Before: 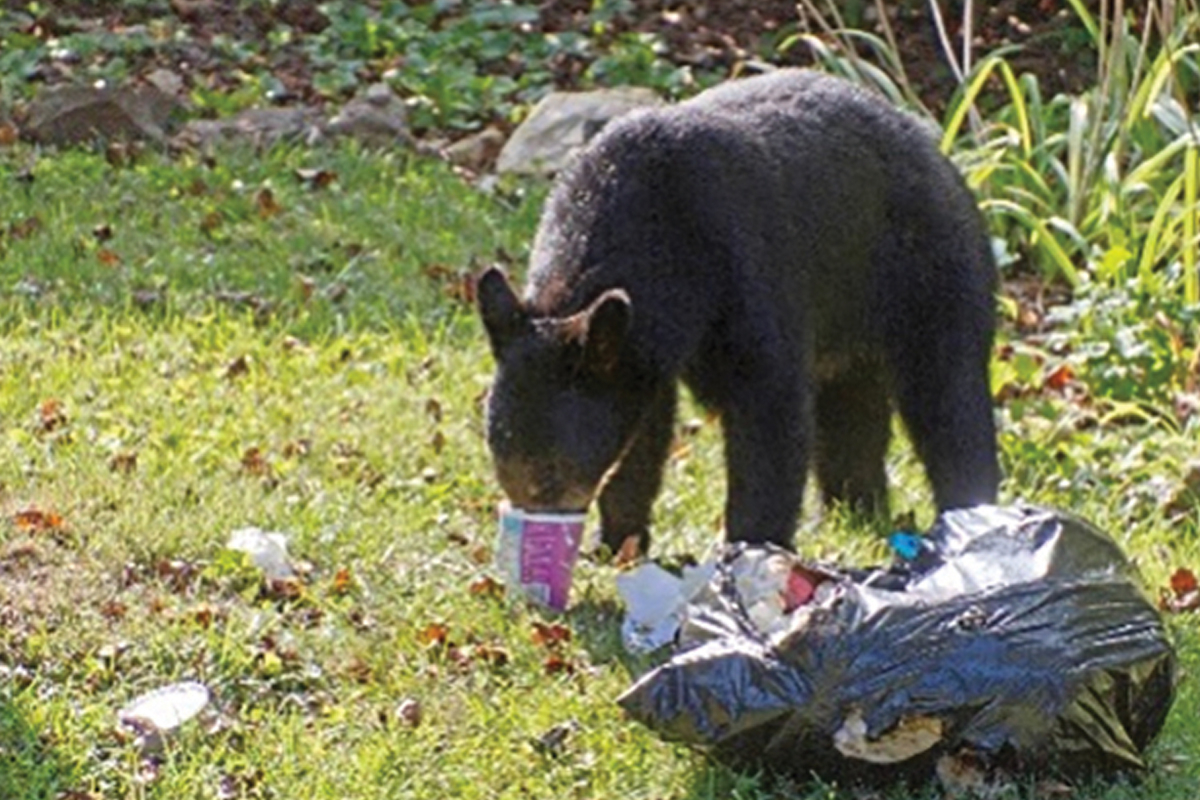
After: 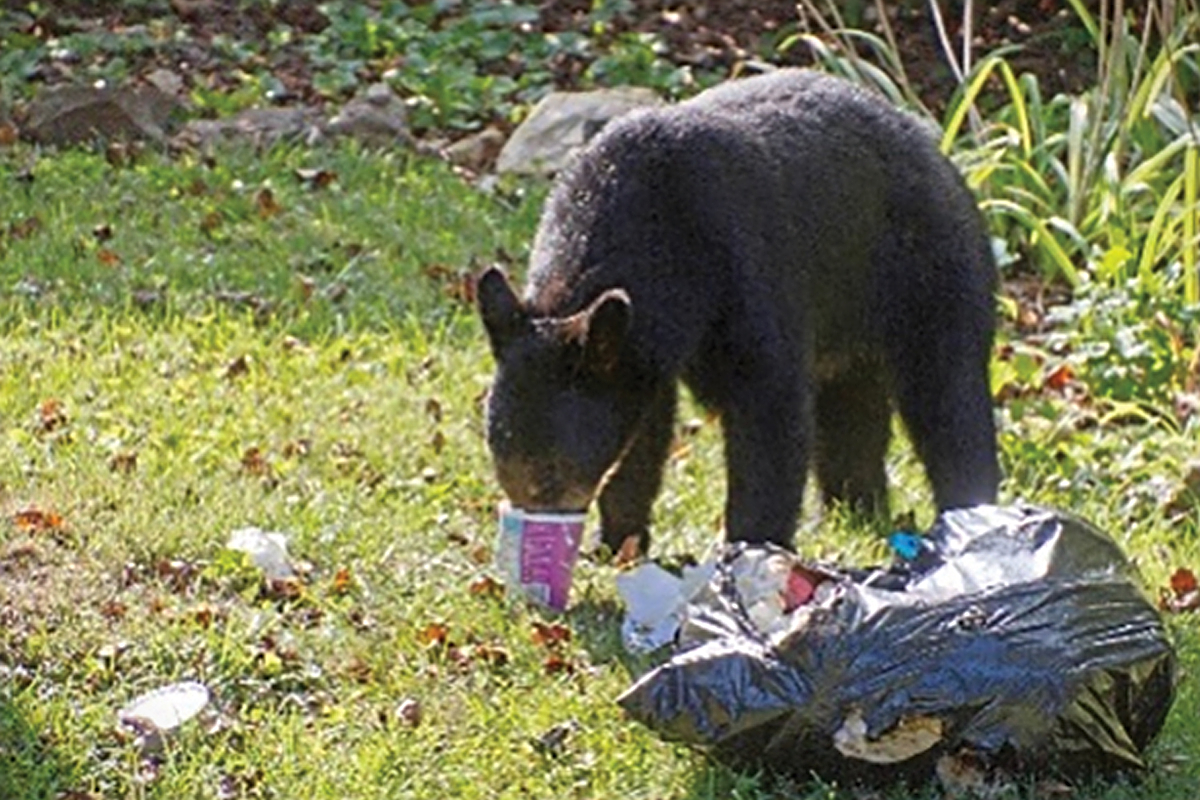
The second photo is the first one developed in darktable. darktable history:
vignetting: fall-off start 100.71%, saturation -0.03, width/height ratio 1.306
sharpen: on, module defaults
